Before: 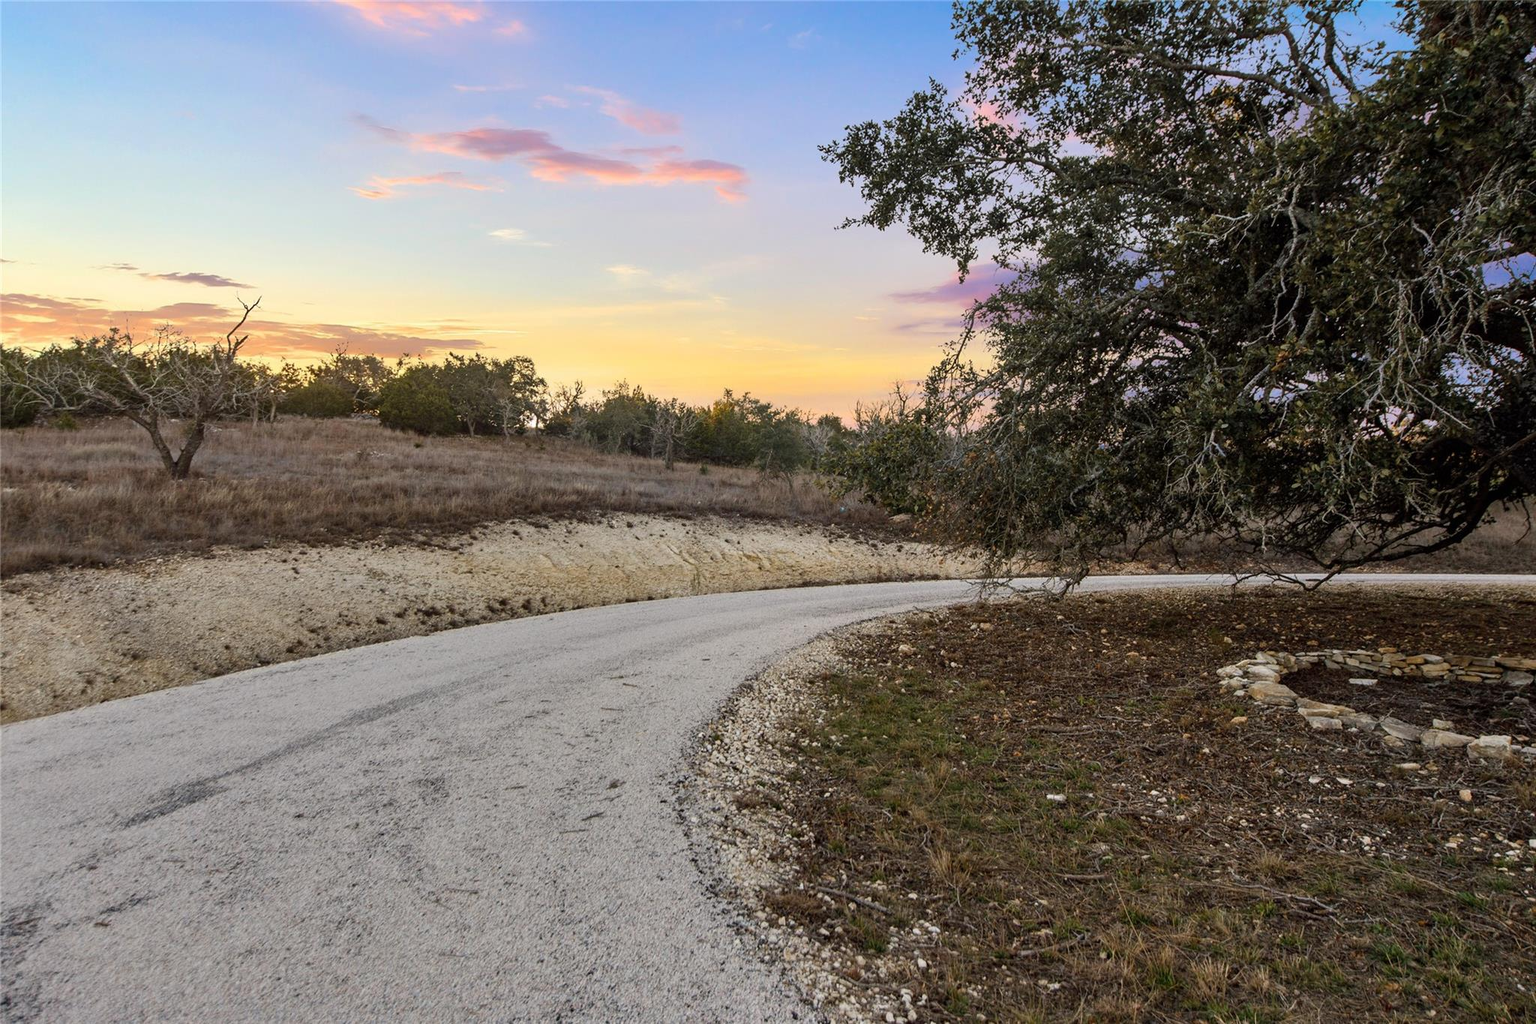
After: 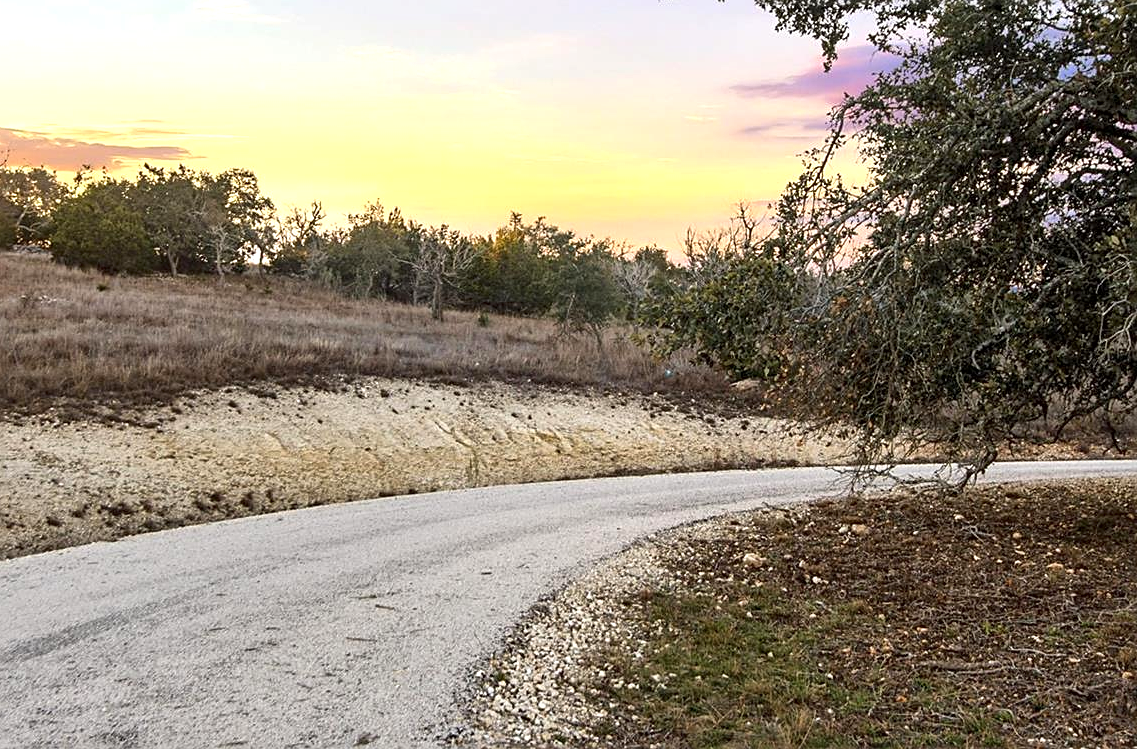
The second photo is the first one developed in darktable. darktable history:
crop and rotate: left 22.242%, top 22.458%, right 22.233%, bottom 22.603%
sharpen: on, module defaults
exposure: exposure 0.525 EV, compensate highlight preservation false
local contrast: mode bilateral grid, contrast 19, coarseness 50, detail 119%, midtone range 0.2
